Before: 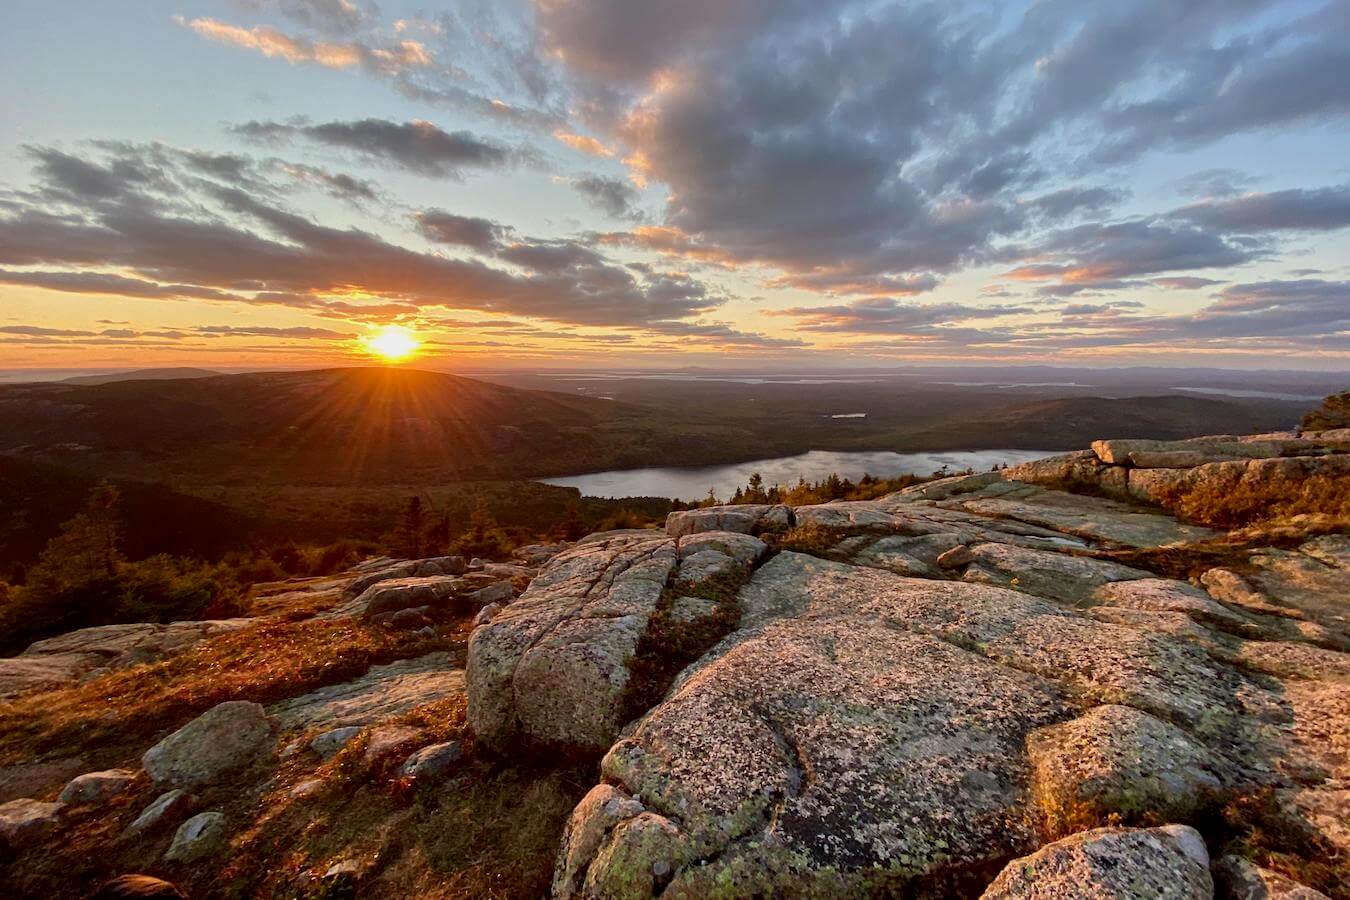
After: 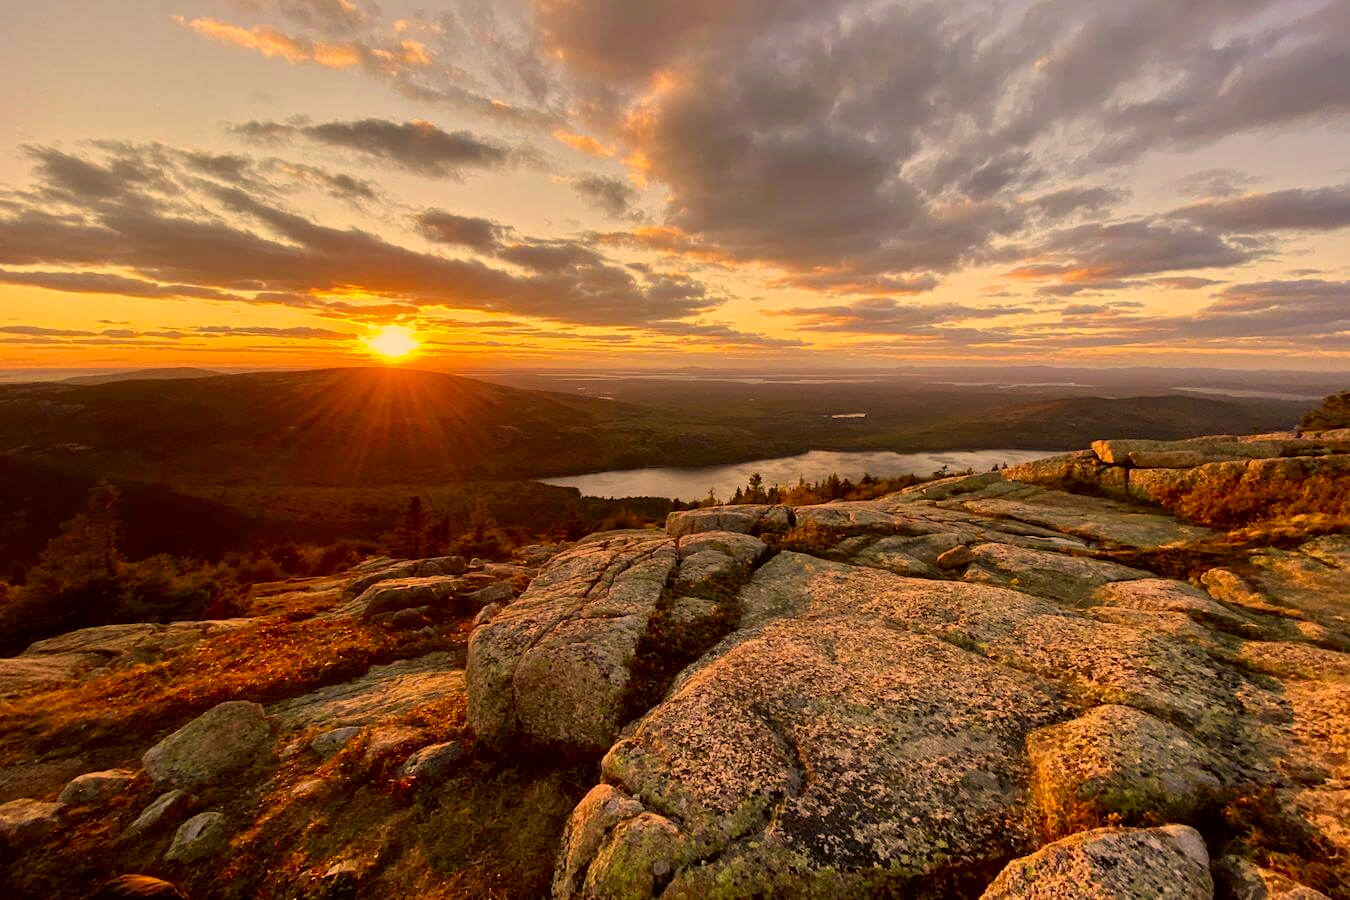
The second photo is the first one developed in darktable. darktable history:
color calibration: illuminant same as pipeline (D50), x 0.346, y 0.359, temperature 5002.42 K
white balance: emerald 1
color correction: highlights a* 17.94, highlights b* 35.39, shadows a* 1.48, shadows b* 6.42, saturation 1.01
